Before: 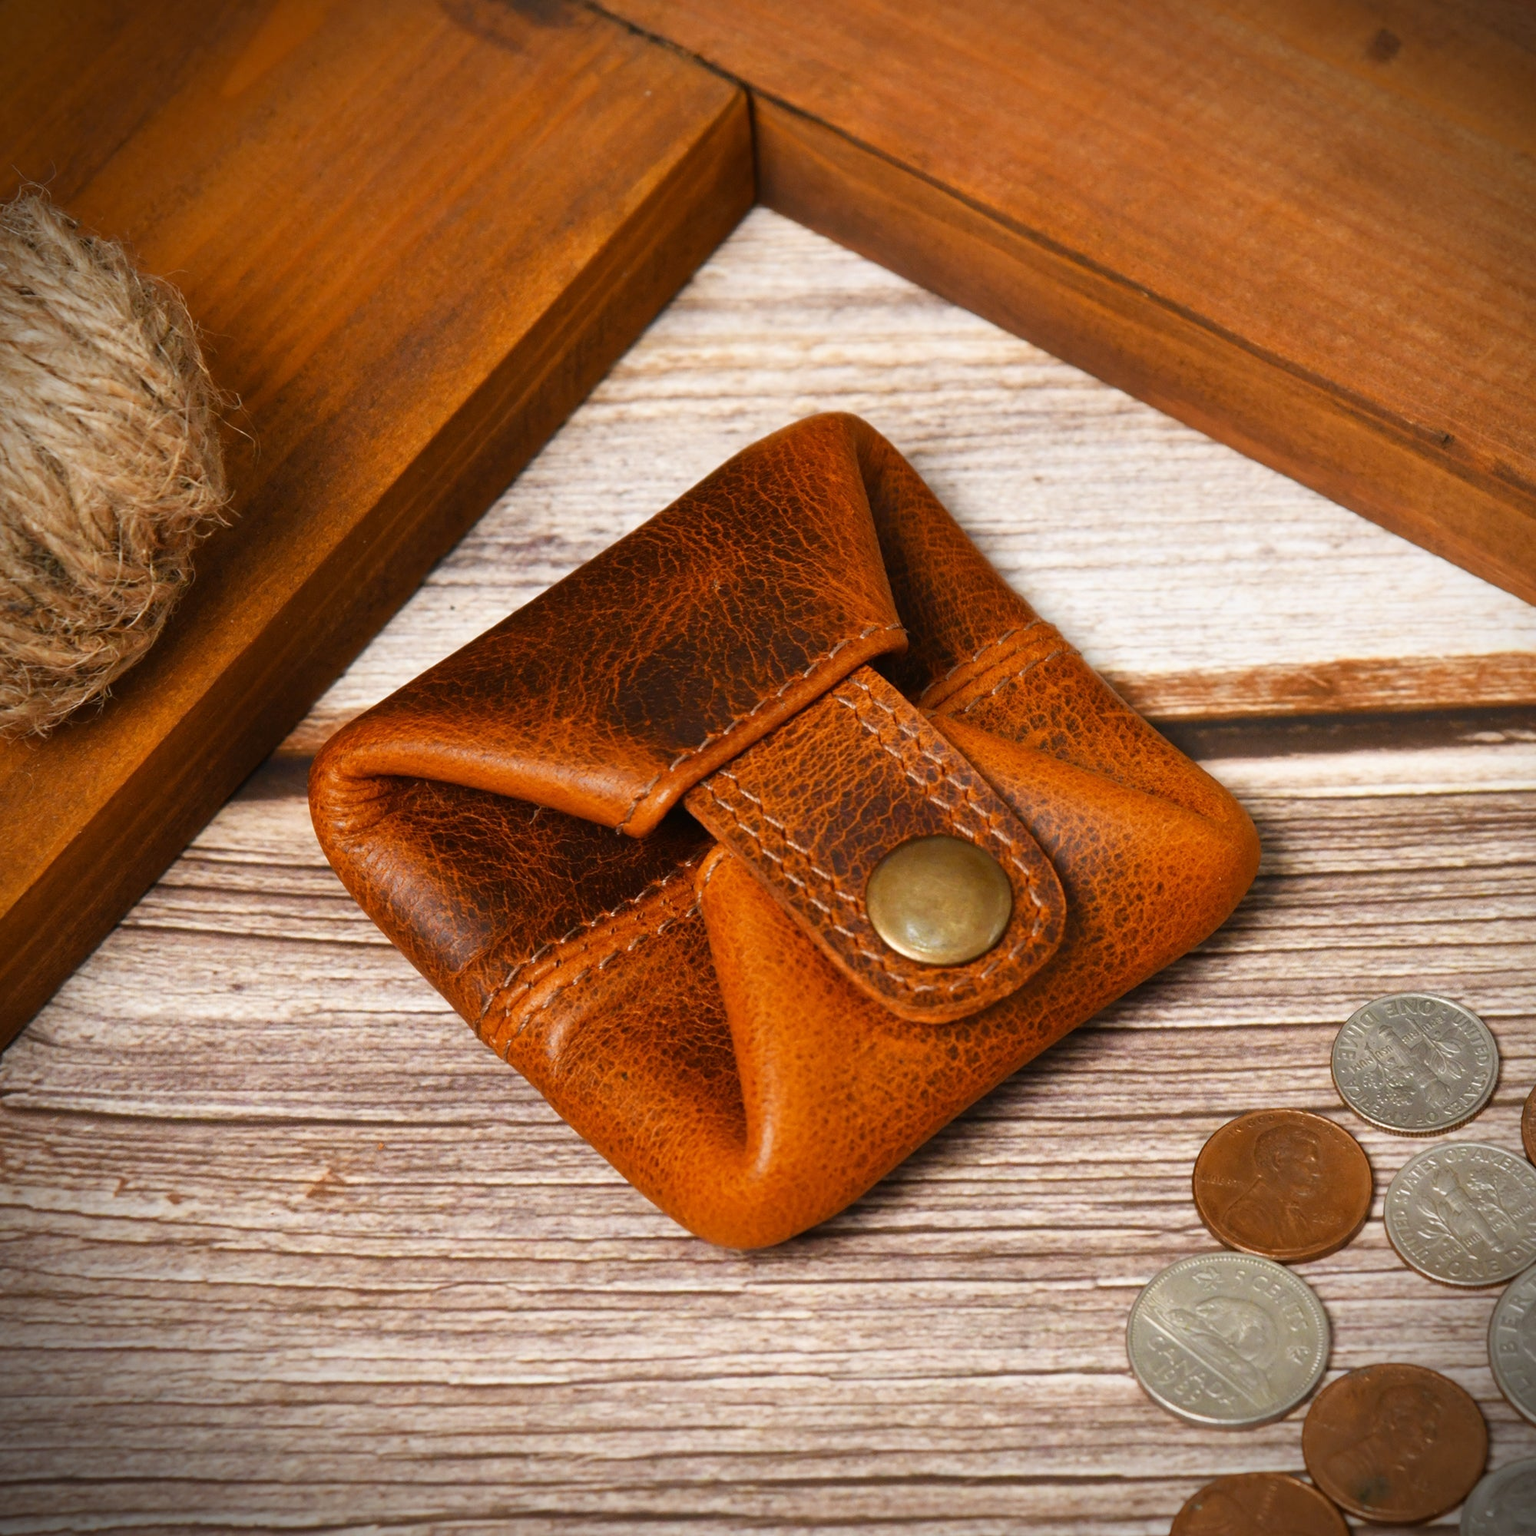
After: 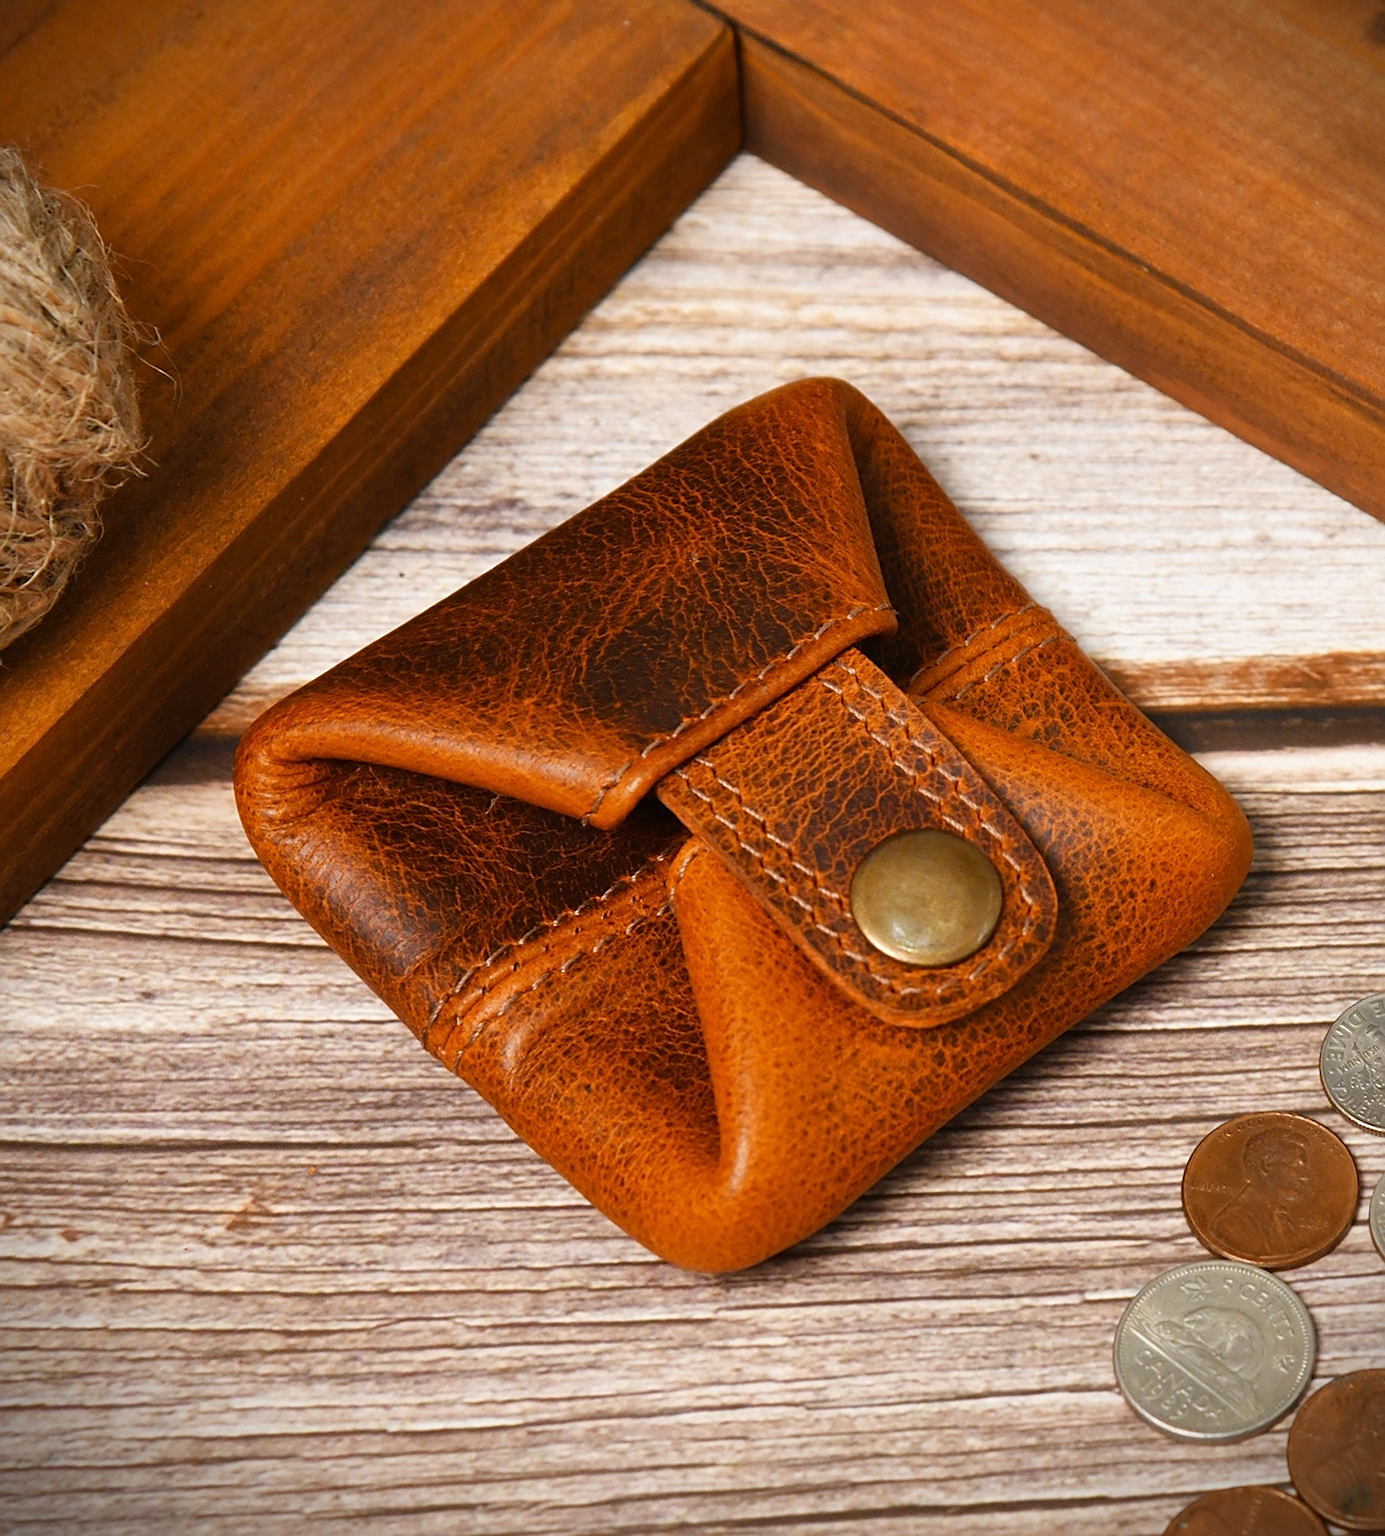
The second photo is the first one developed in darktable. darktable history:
crop: left 8.026%, right 7.374%
rotate and perspective: rotation 0.679°, lens shift (horizontal) 0.136, crop left 0.009, crop right 0.991, crop top 0.078, crop bottom 0.95
sharpen: on, module defaults
